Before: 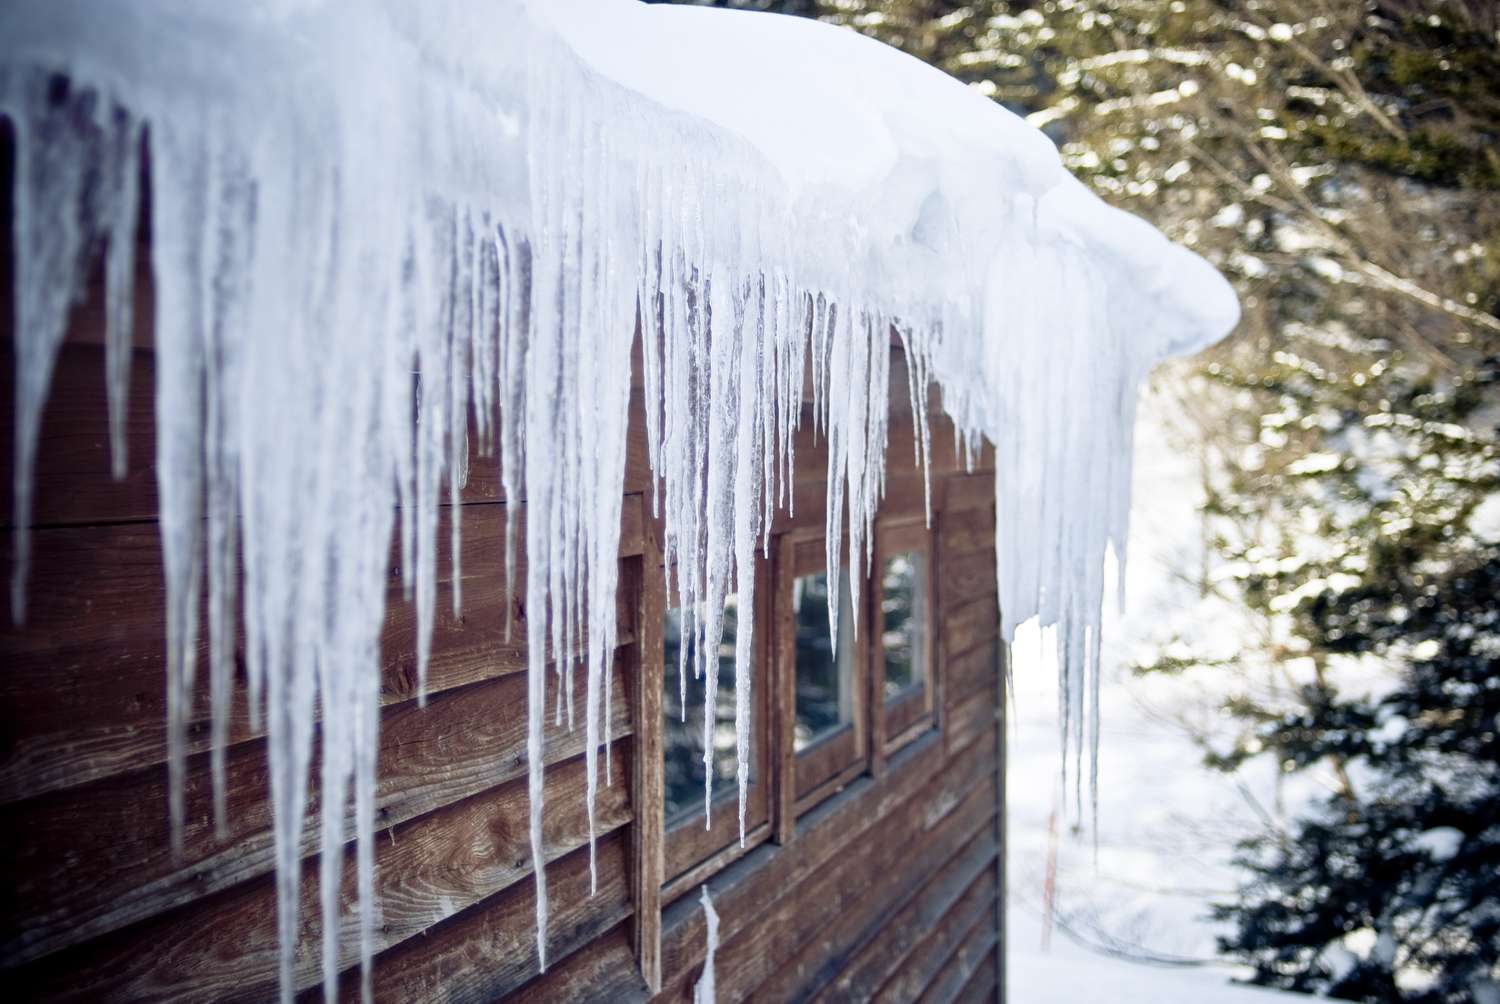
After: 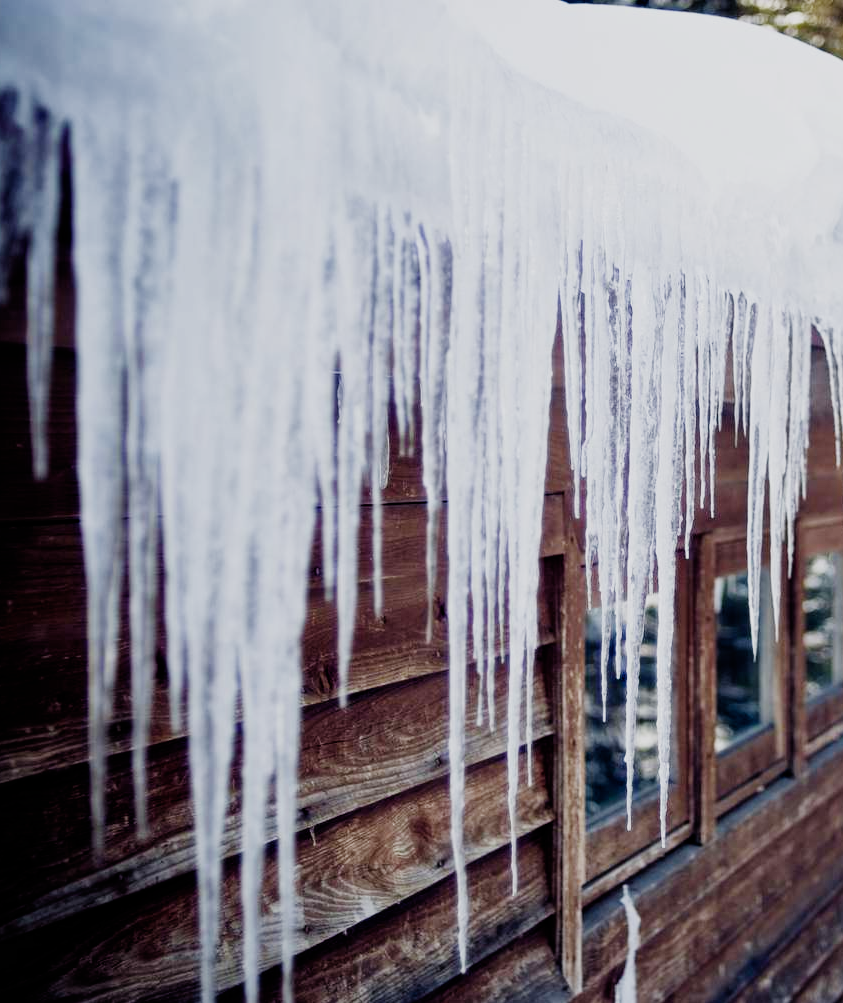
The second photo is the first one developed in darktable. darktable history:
crop: left 5.281%, right 38.501%
filmic rgb: black relative exposure -7.49 EV, white relative exposure 5 EV, hardness 3.32, contrast 1.297, preserve chrominance no, color science v5 (2021)
